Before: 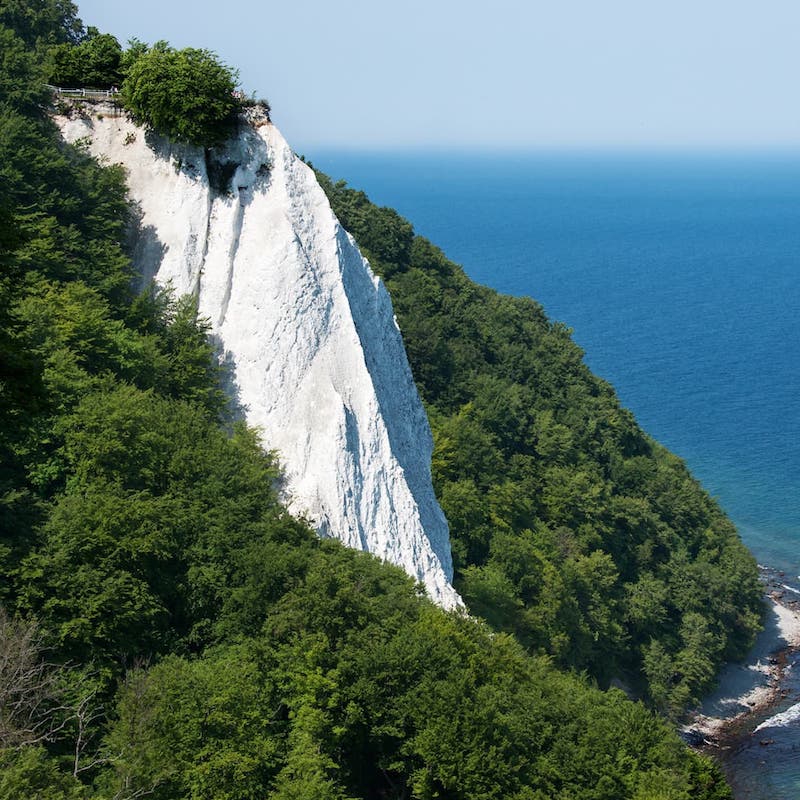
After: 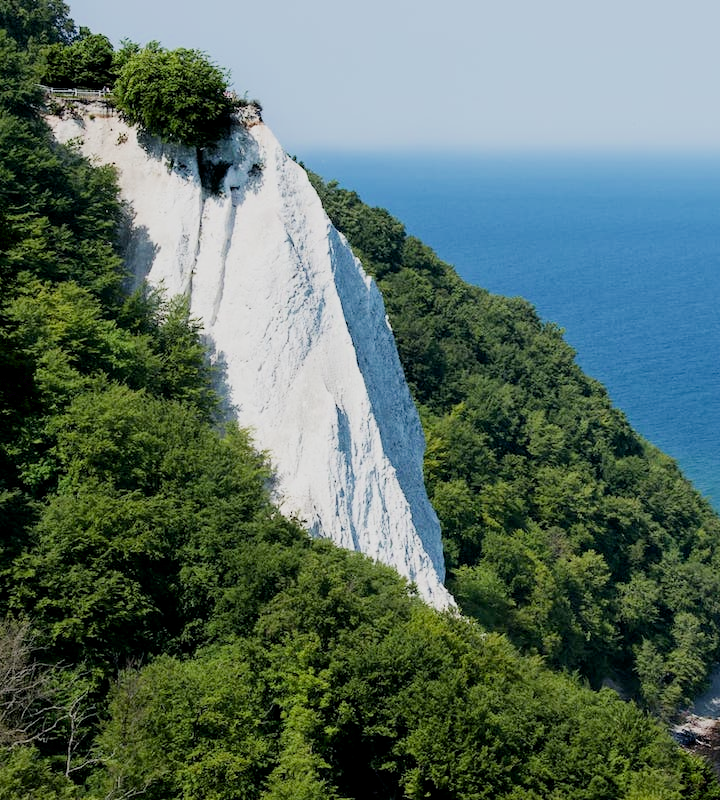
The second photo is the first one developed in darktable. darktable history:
crop and rotate: left 1.088%, right 8.807%
exposure: black level correction 0.005, exposure 0.417 EV, compensate highlight preservation false
filmic rgb: black relative exposure -16 EV, white relative exposure 6.12 EV, hardness 5.22
